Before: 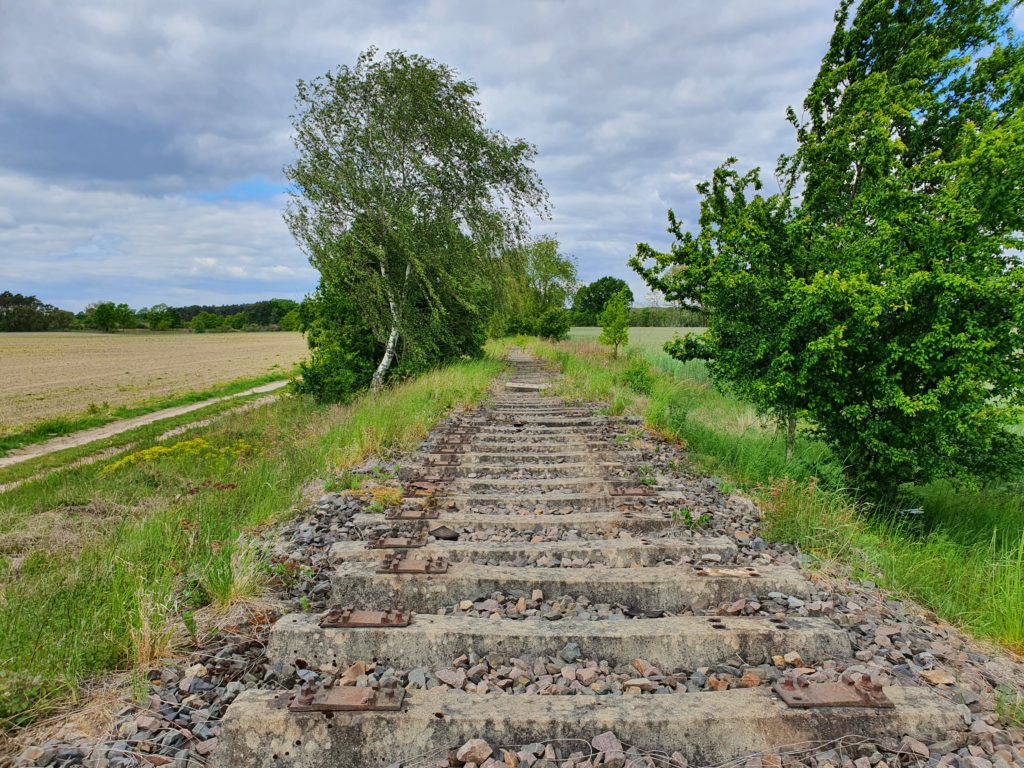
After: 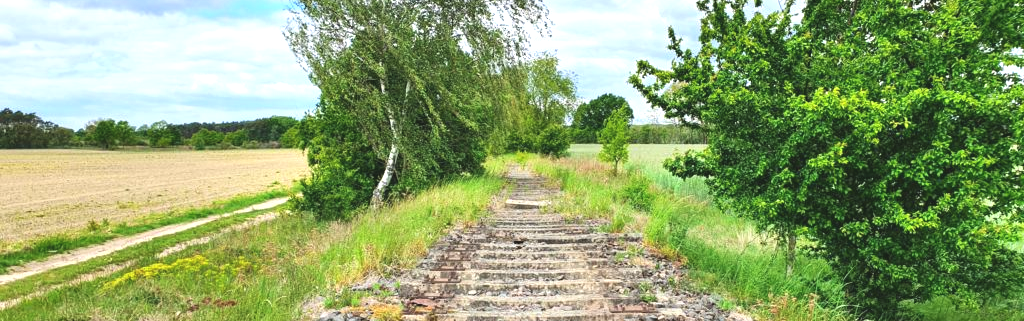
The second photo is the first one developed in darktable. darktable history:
crop and rotate: top 23.84%, bottom 34.294%
exposure: black level correction -0.005, exposure 1.002 EV, compensate highlight preservation false
